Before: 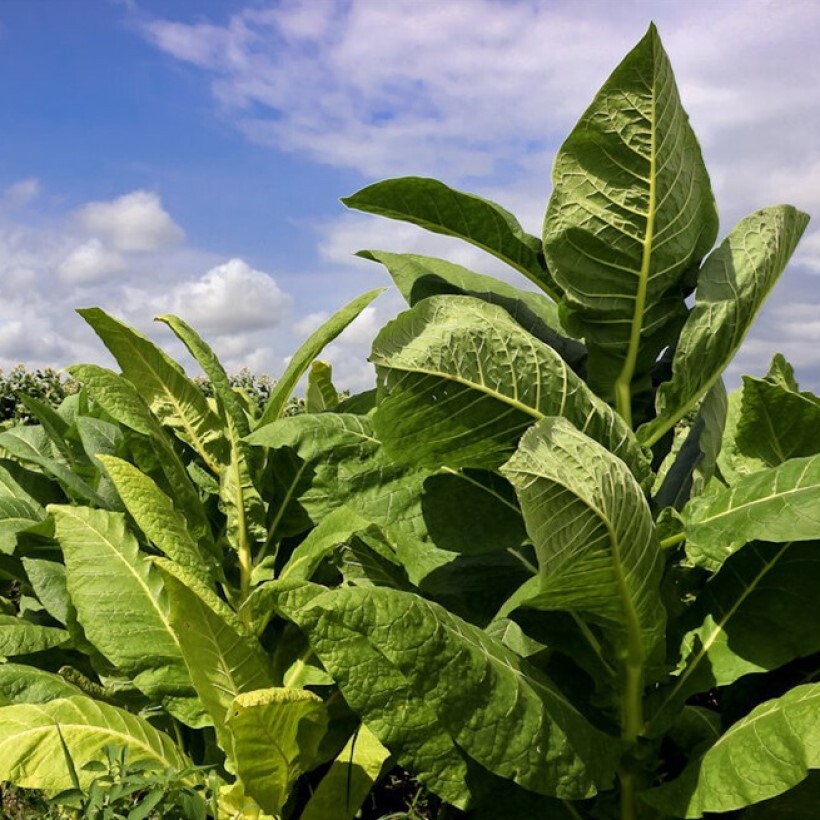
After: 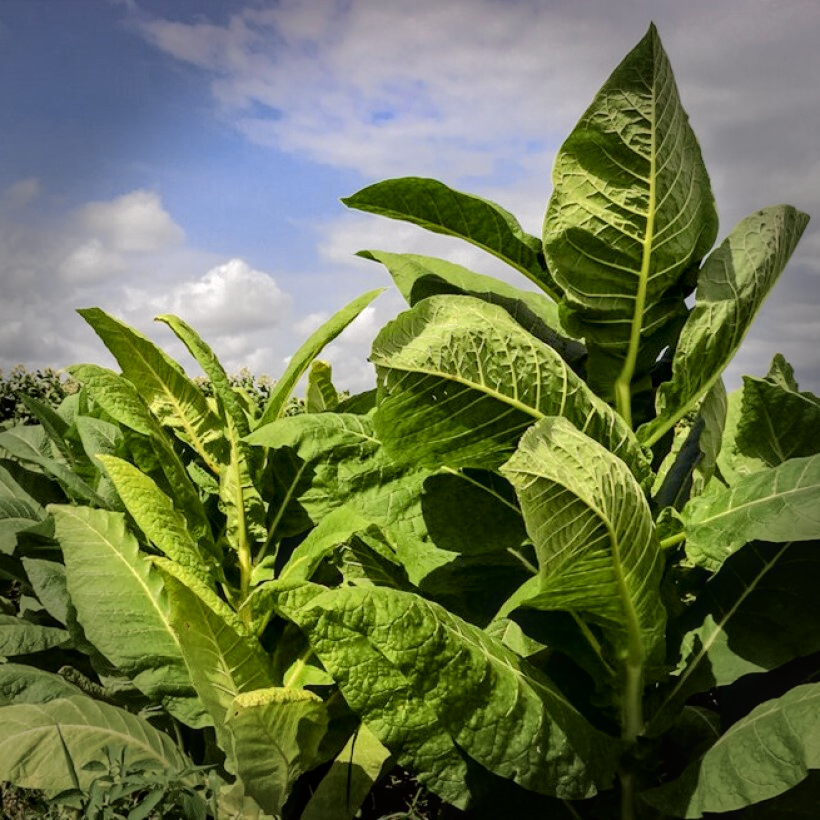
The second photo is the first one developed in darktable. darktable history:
vignetting: fall-off start 66.7%, fall-off radius 39.74%, brightness -0.576, saturation -0.258, automatic ratio true, width/height ratio 0.671, dithering 16-bit output
tone curve: curves: ch0 [(0, 0.019) (0.066, 0.054) (0.184, 0.184) (0.369, 0.417) (0.501, 0.586) (0.617, 0.71) (0.743, 0.787) (0.997, 0.997)]; ch1 [(0, 0) (0.187, 0.156) (0.388, 0.372) (0.437, 0.428) (0.474, 0.472) (0.499, 0.5) (0.521, 0.514) (0.548, 0.567) (0.6, 0.629) (0.82, 0.831) (1, 1)]; ch2 [(0, 0) (0.234, 0.227) (0.352, 0.372) (0.459, 0.484) (0.5, 0.505) (0.518, 0.516) (0.529, 0.541) (0.56, 0.594) (0.607, 0.644) (0.74, 0.771) (0.858, 0.873) (0.999, 0.994)], color space Lab, independent channels, preserve colors none
local contrast: on, module defaults
